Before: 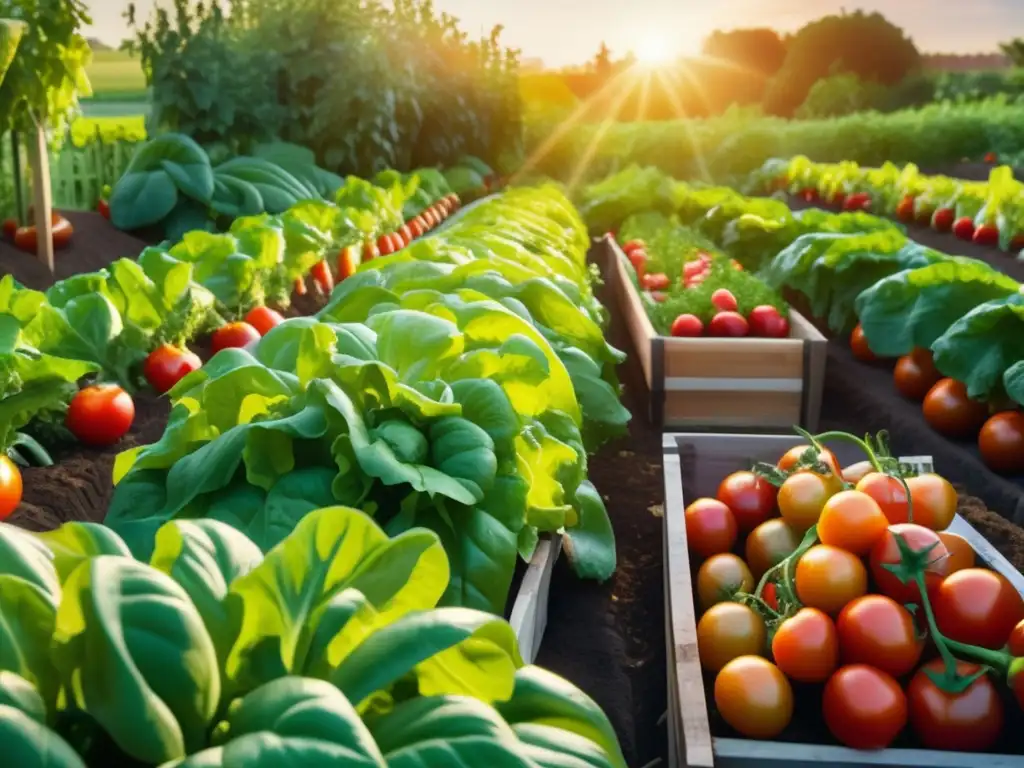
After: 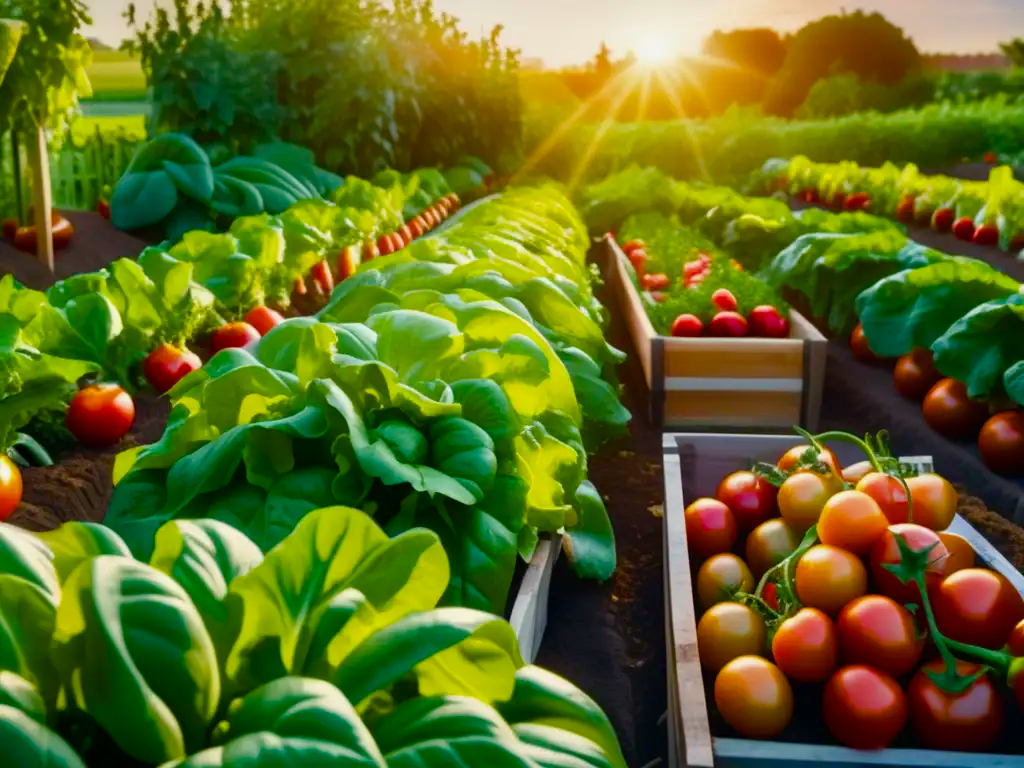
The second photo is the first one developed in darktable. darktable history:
exposure: black level correction 0, exposure -0.766 EV, compensate highlight preservation false
color balance rgb: linear chroma grading › shadows -2.2%, linear chroma grading › highlights -15%, linear chroma grading › global chroma -10%, linear chroma grading › mid-tones -10%, perceptual saturation grading › global saturation 45%, perceptual saturation grading › highlights -50%, perceptual saturation grading › shadows 30%, perceptual brilliance grading › global brilliance 18%, global vibrance 45%
